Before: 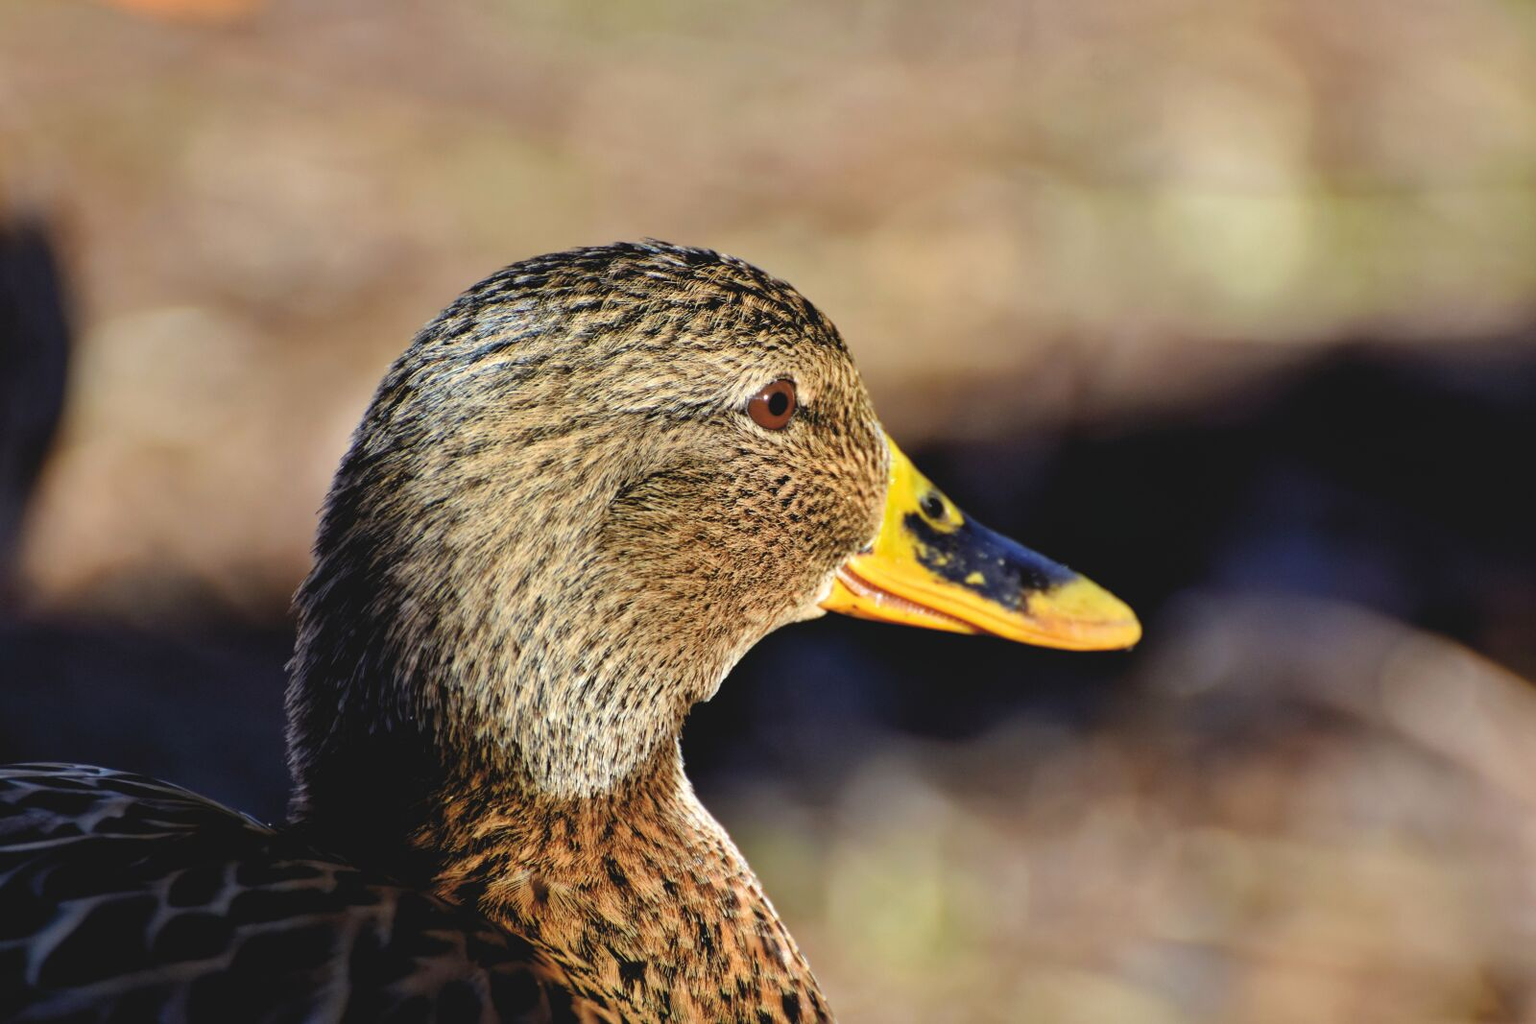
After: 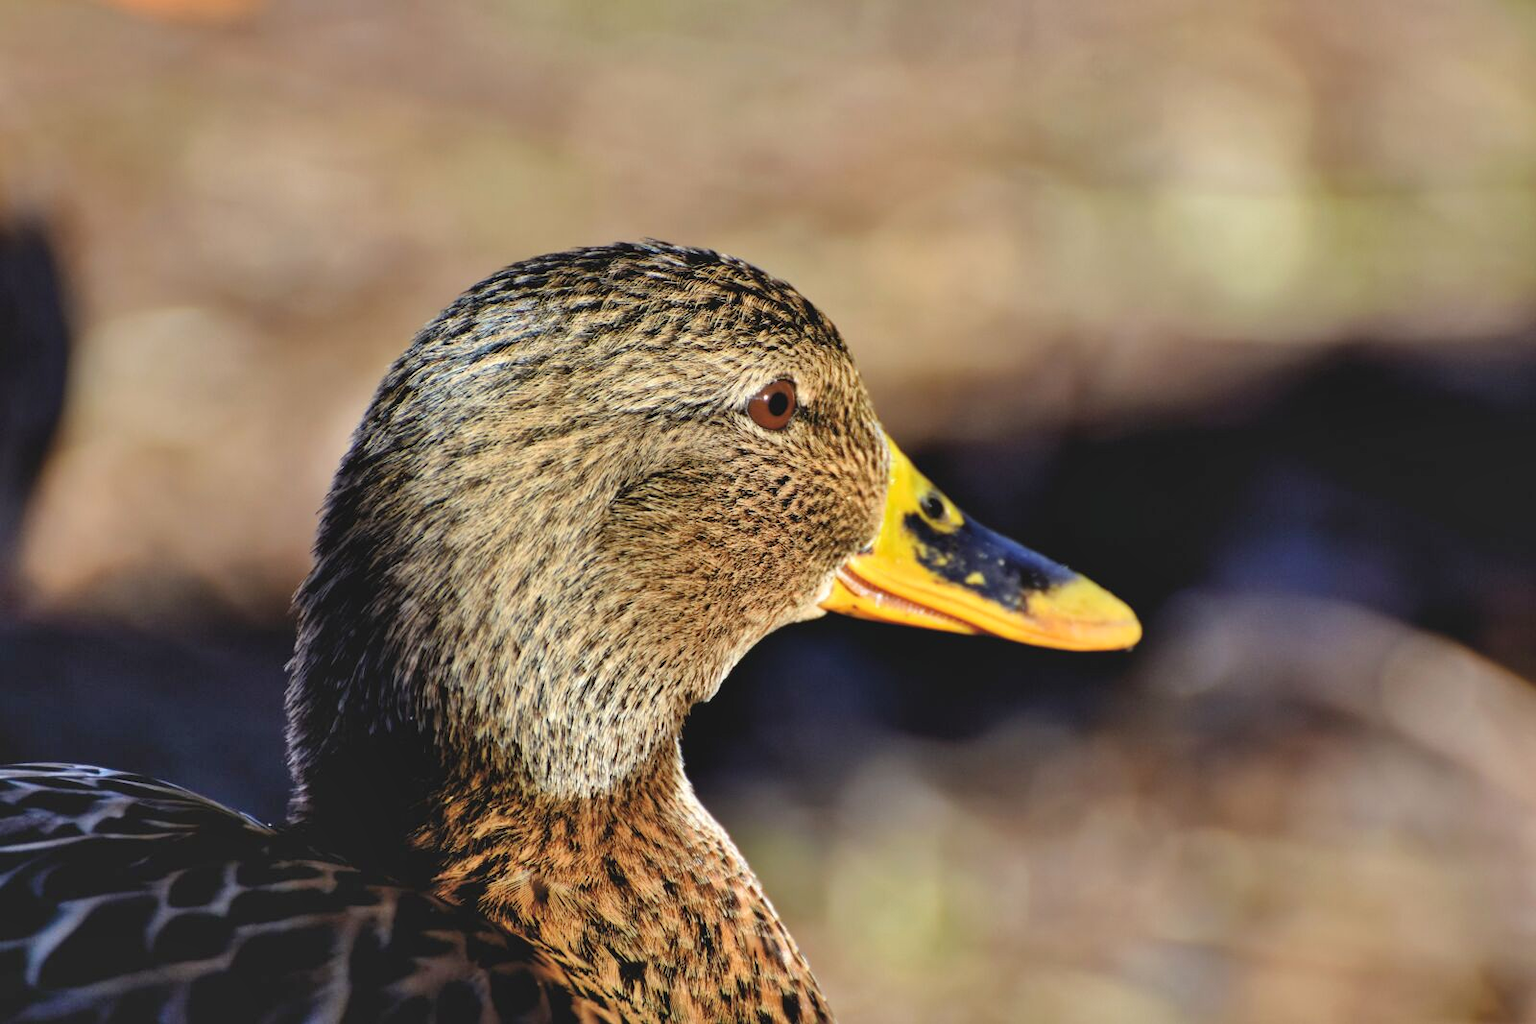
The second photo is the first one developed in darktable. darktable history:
shadows and highlights: shadows 52.24, highlights -28.54, soften with gaussian
